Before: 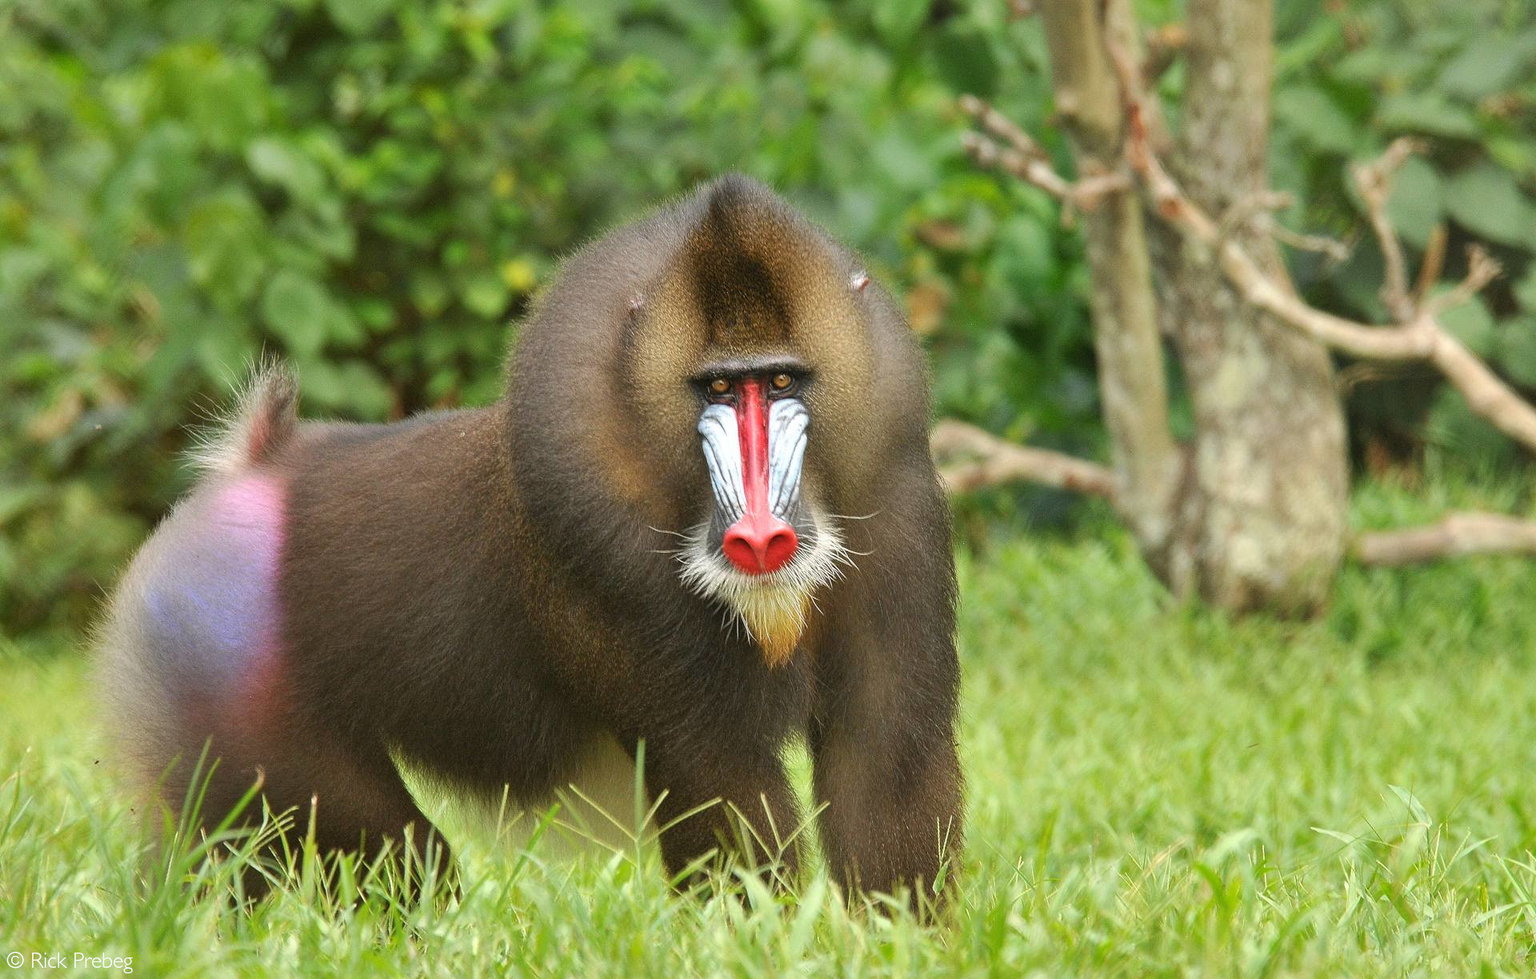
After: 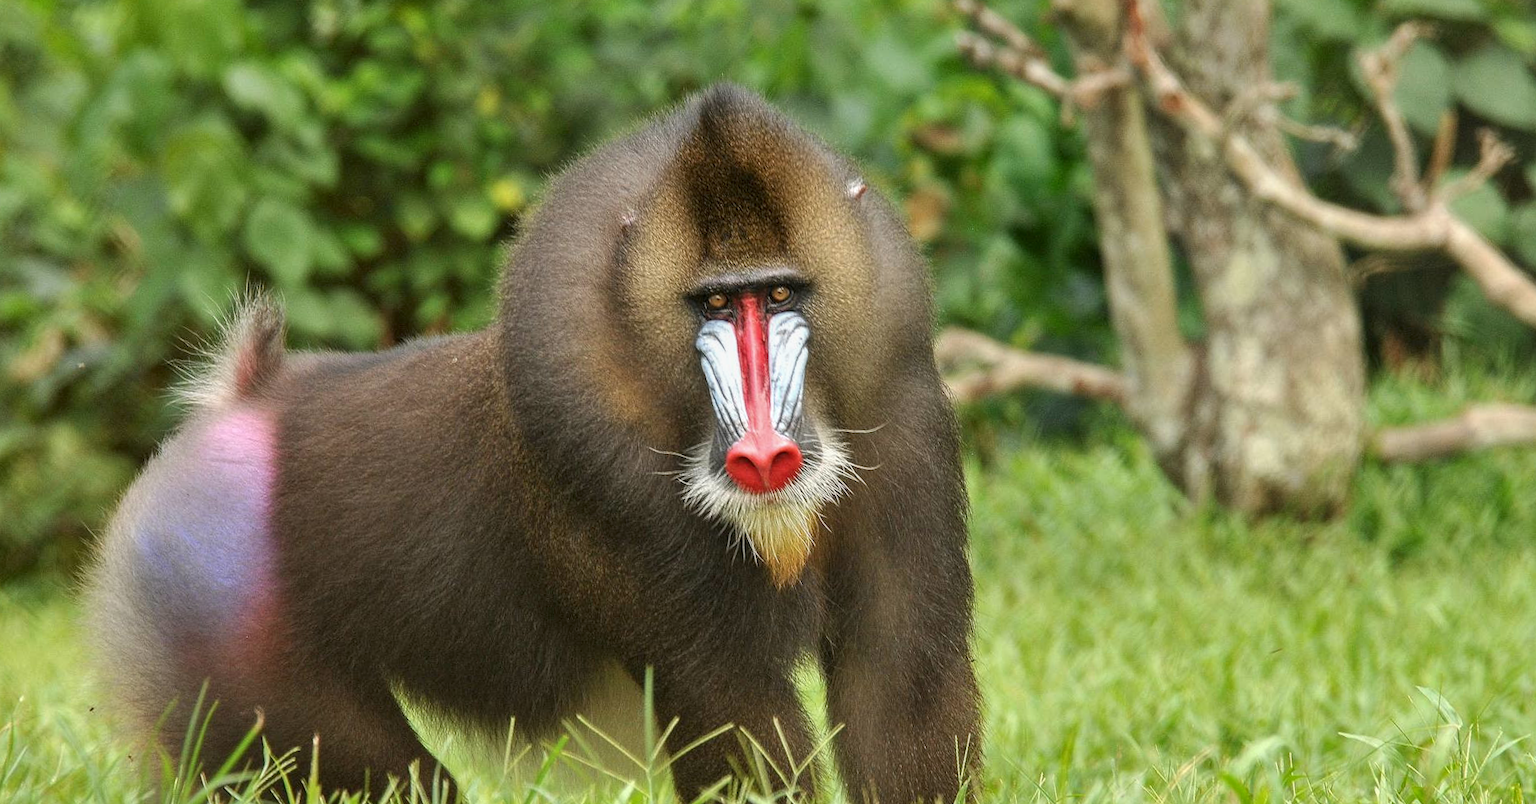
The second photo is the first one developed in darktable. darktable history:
exposure: exposure -0.151 EV, compensate highlight preservation false
rotate and perspective: rotation -2°, crop left 0.022, crop right 0.978, crop top 0.049, crop bottom 0.951
local contrast: on, module defaults
crop: top 7.625%, bottom 8.027%
